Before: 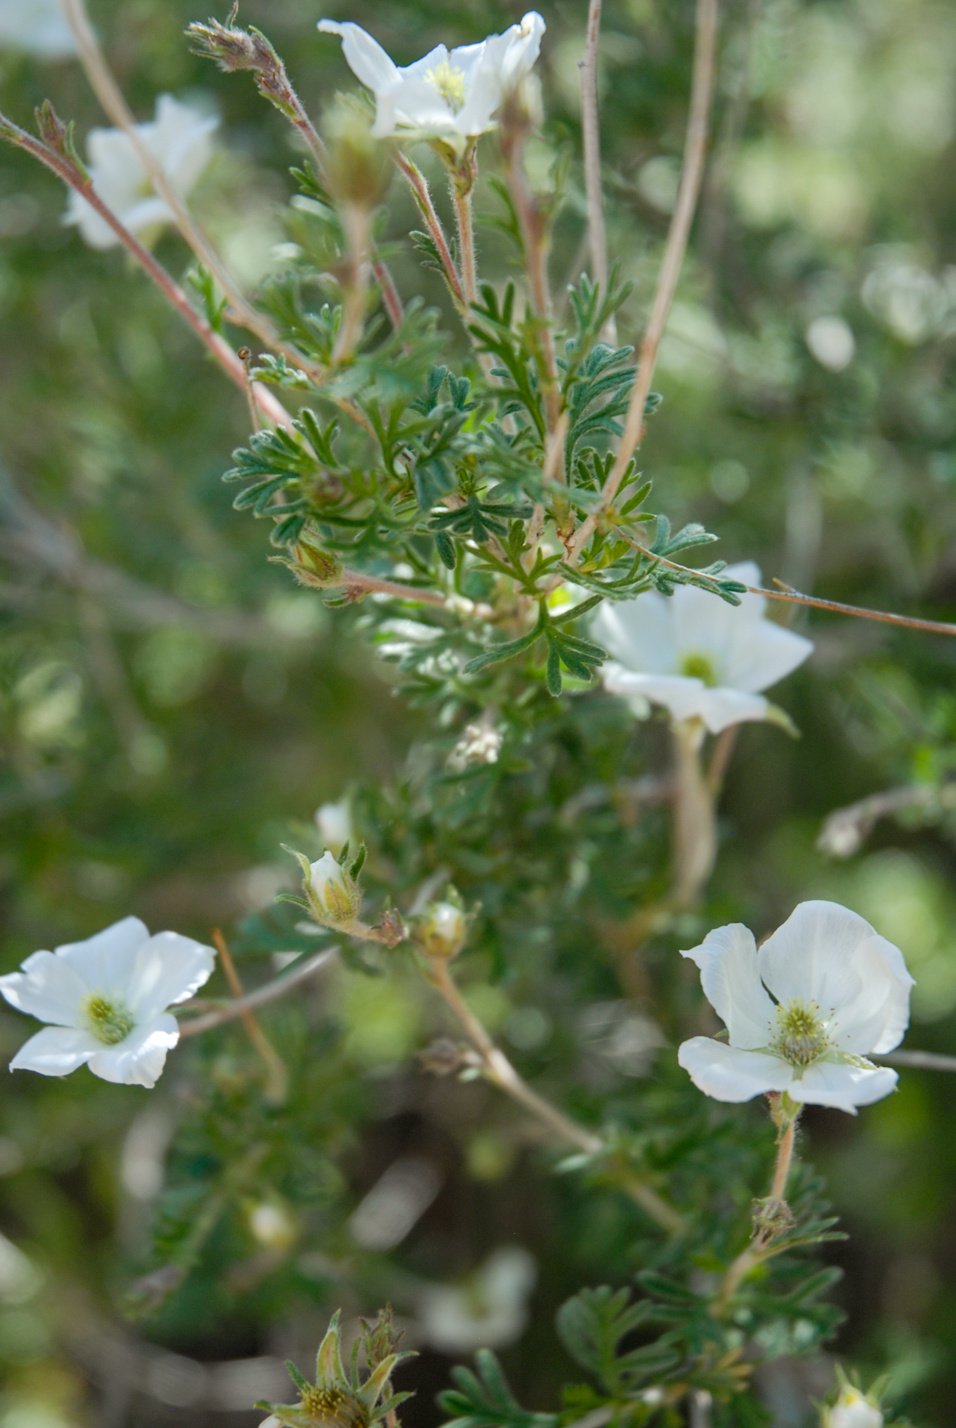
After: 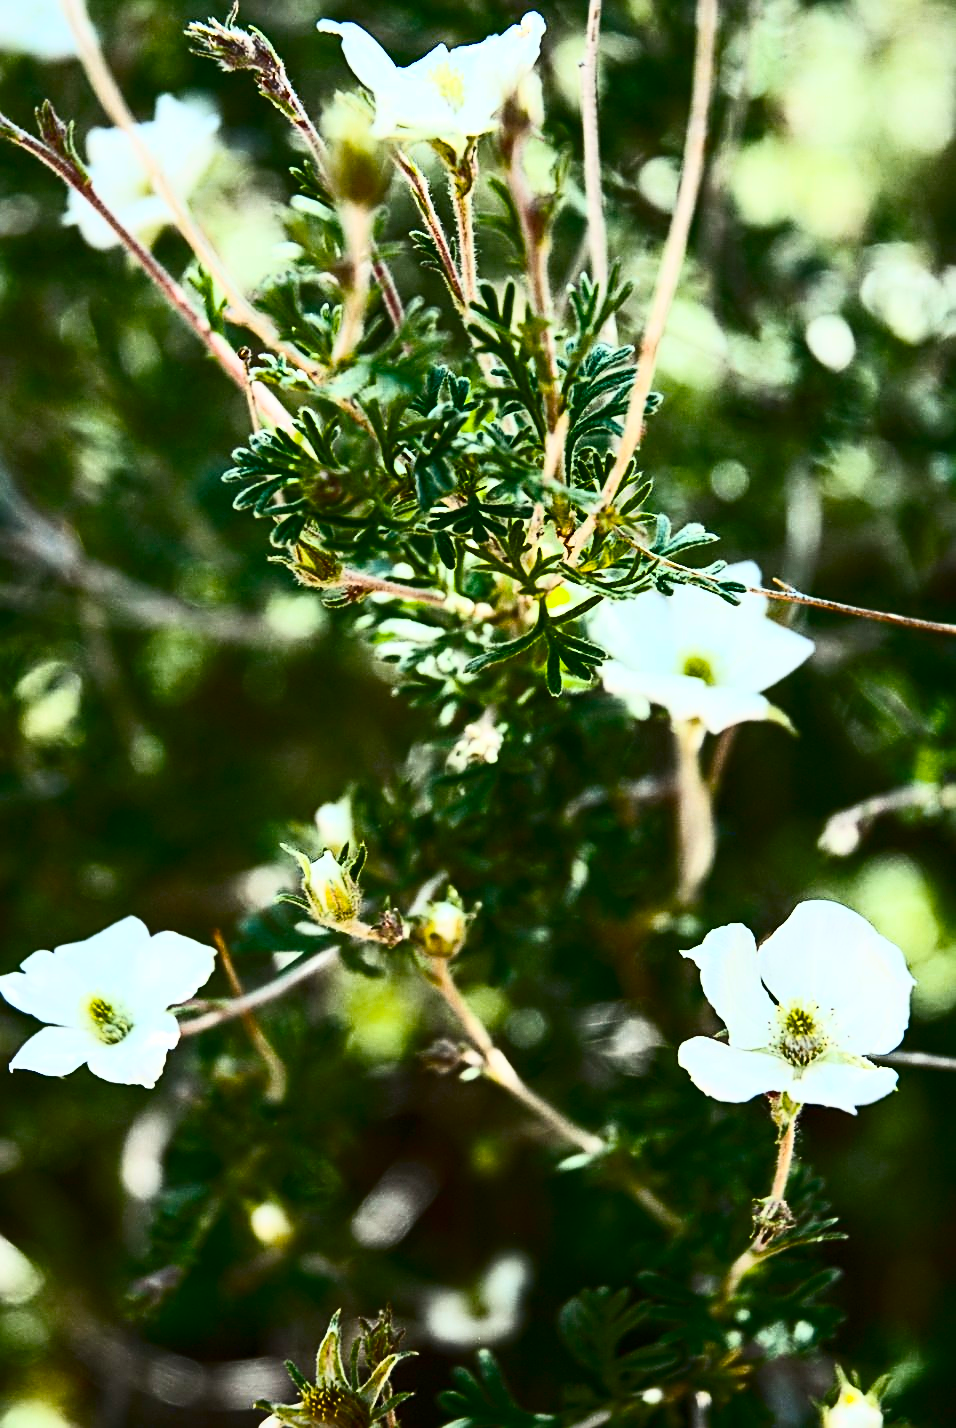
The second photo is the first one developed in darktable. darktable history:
color balance rgb: global offset › hue 169.9°, linear chroma grading › global chroma 14.675%, perceptual saturation grading › global saturation 17.106%, global vibrance 16.651%, saturation formula JzAzBz (2021)
contrast brightness saturation: contrast 0.945, brightness 0.203
sharpen: radius 2.609, amount 0.698
